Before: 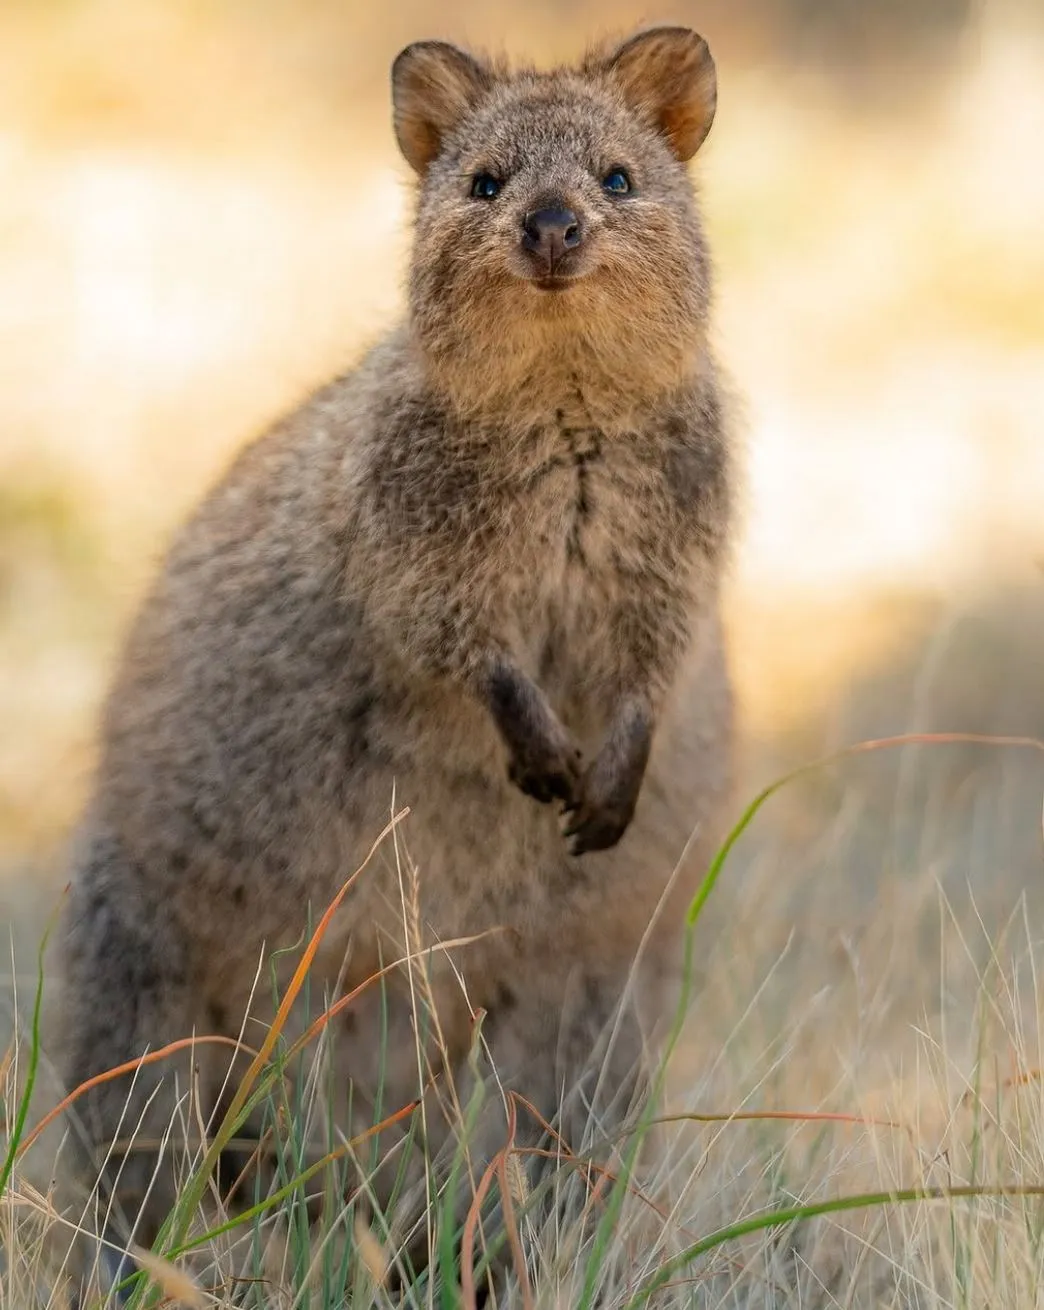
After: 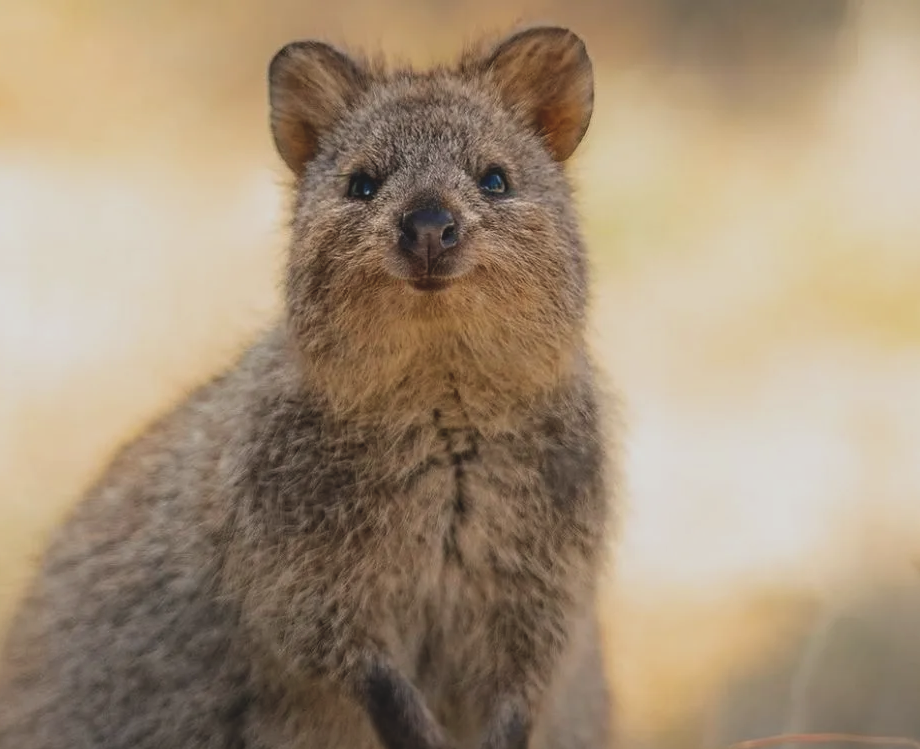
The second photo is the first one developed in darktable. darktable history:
crop and rotate: left 11.812%, bottom 42.776%
exposure: black level correction -0.015, exposure -0.5 EV, compensate highlight preservation false
